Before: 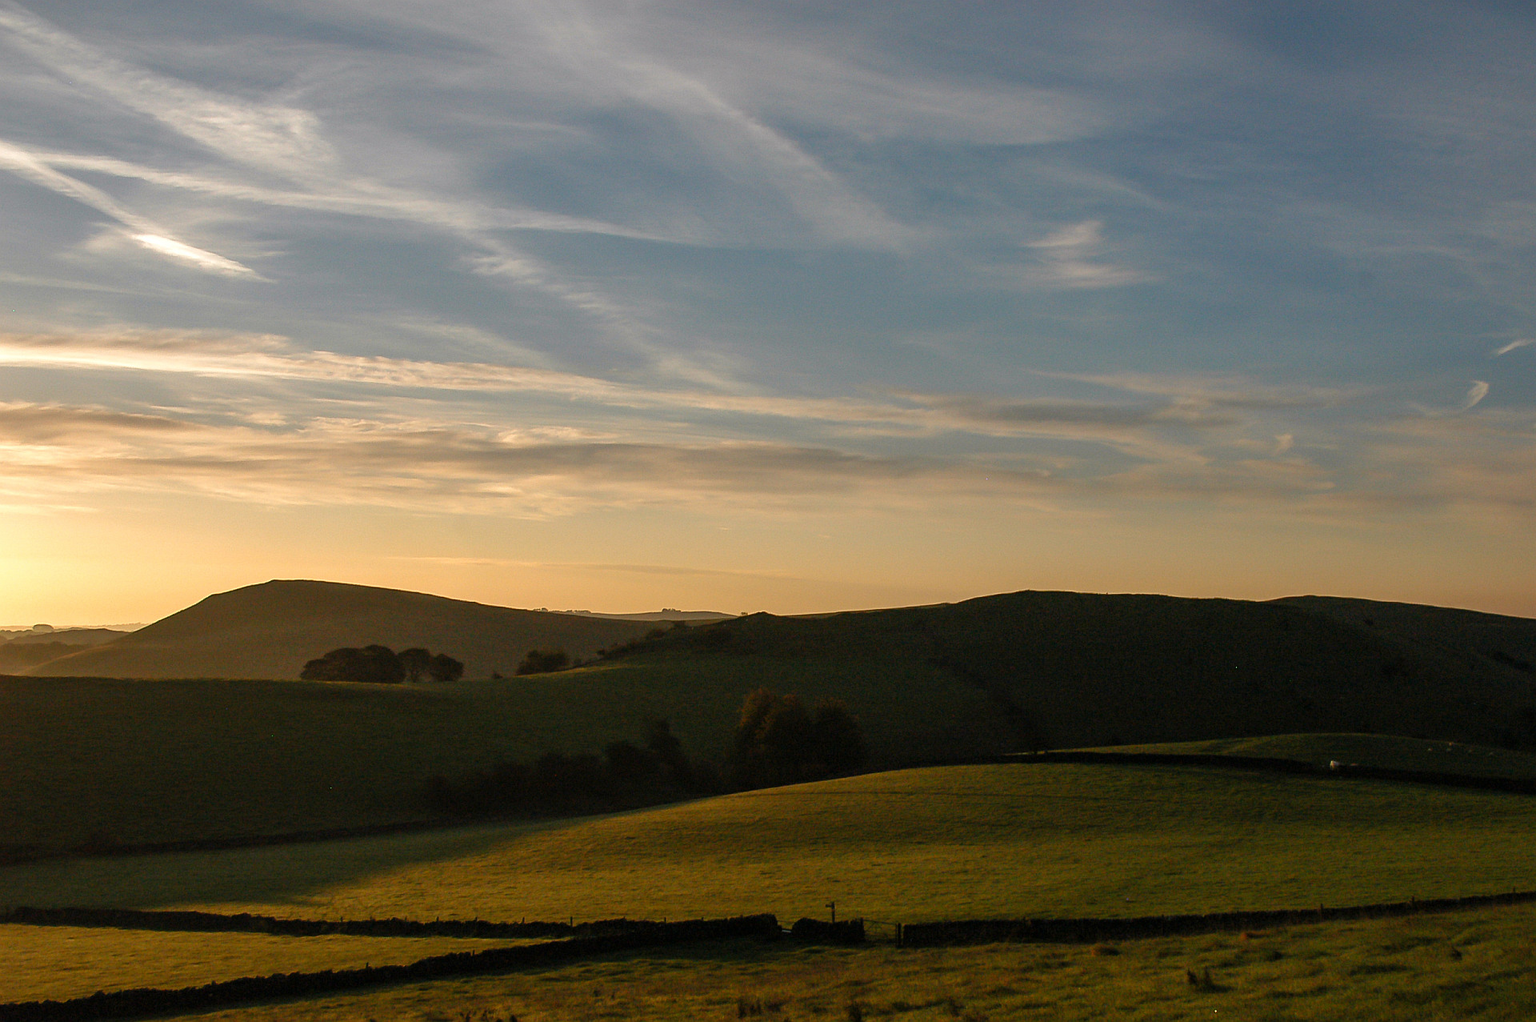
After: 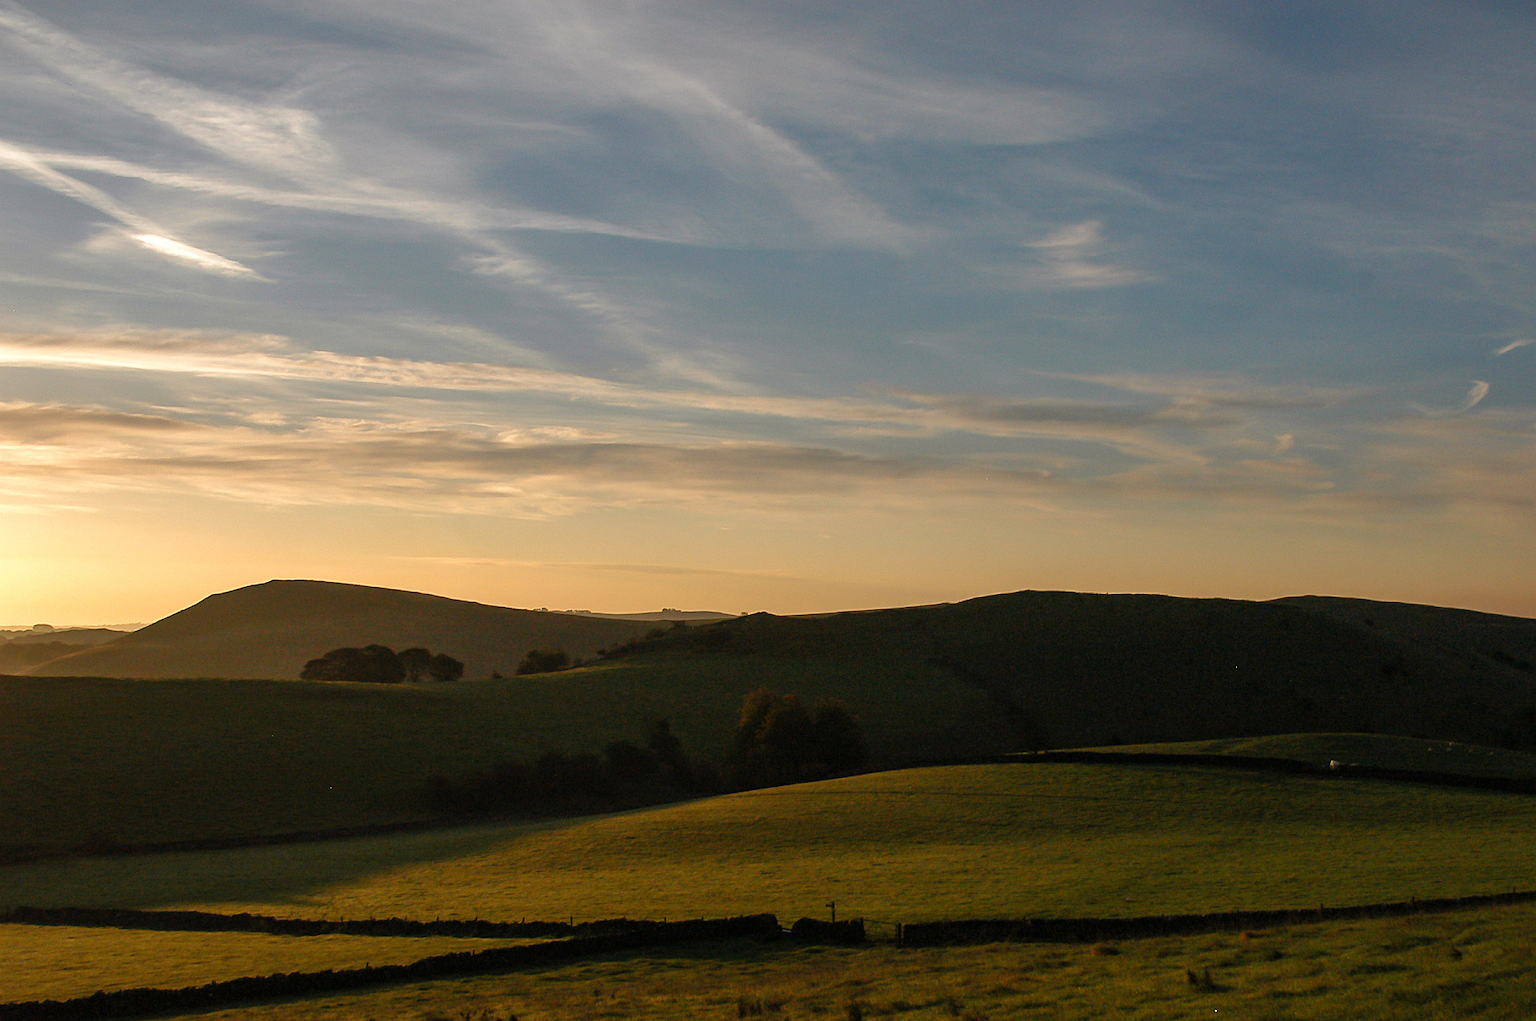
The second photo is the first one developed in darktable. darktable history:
sharpen: radius 5.355, amount 0.312, threshold 26.106
